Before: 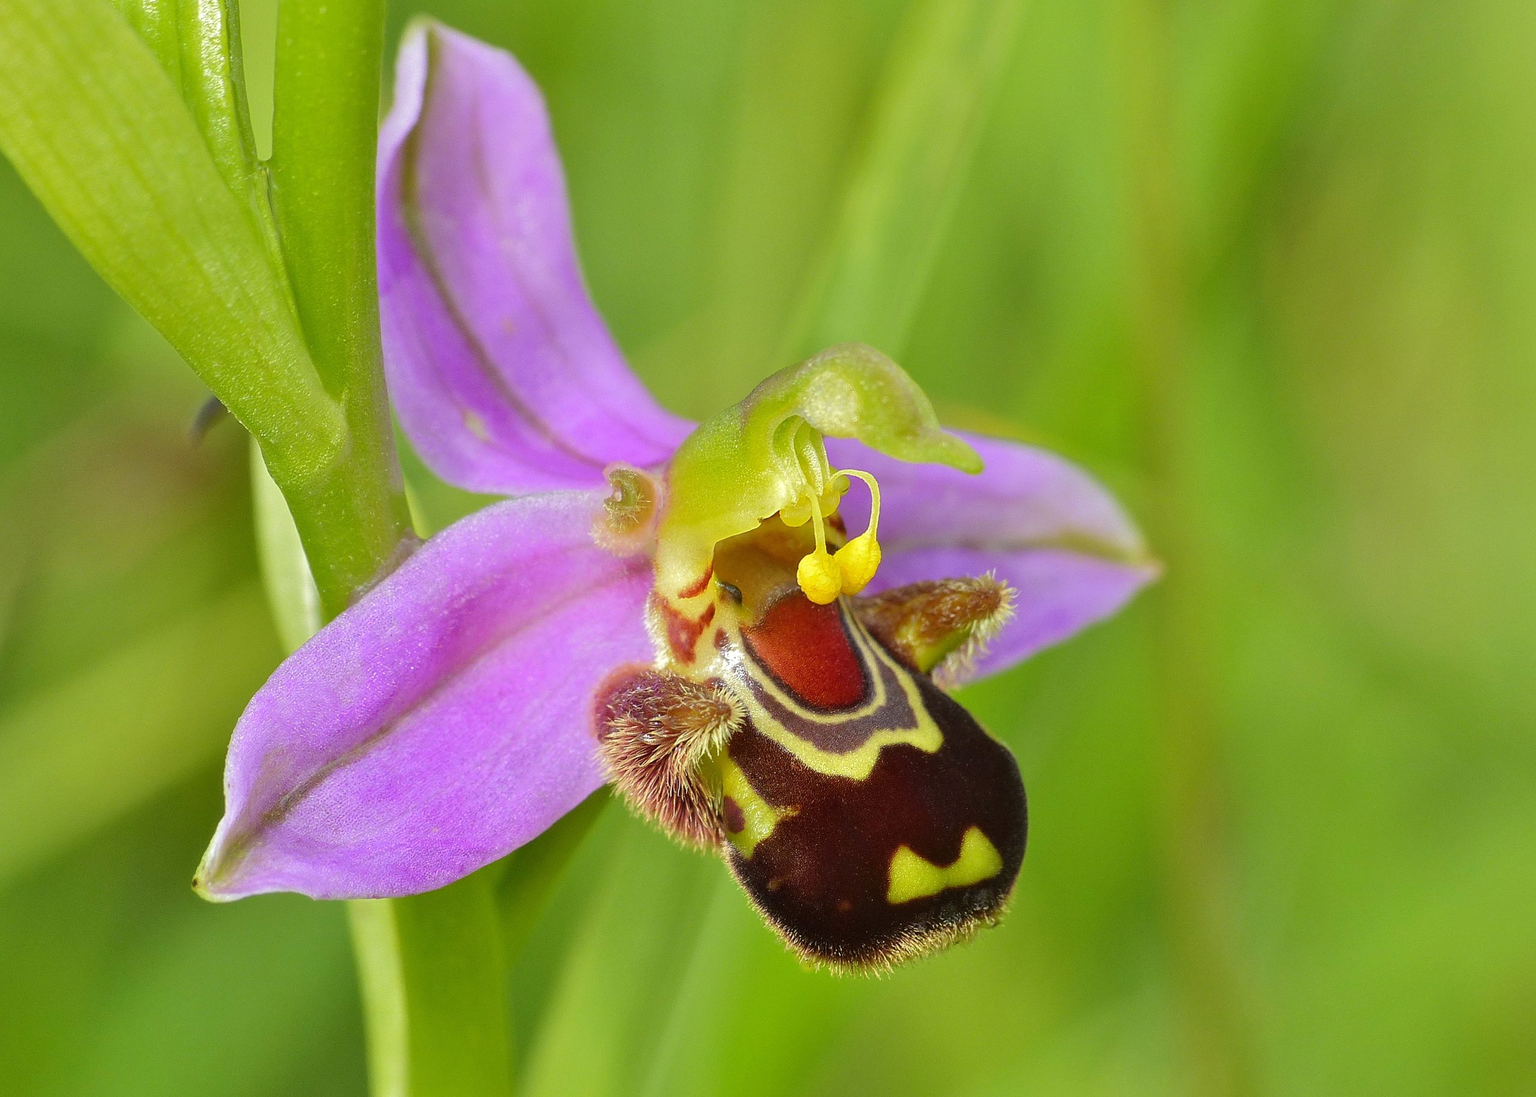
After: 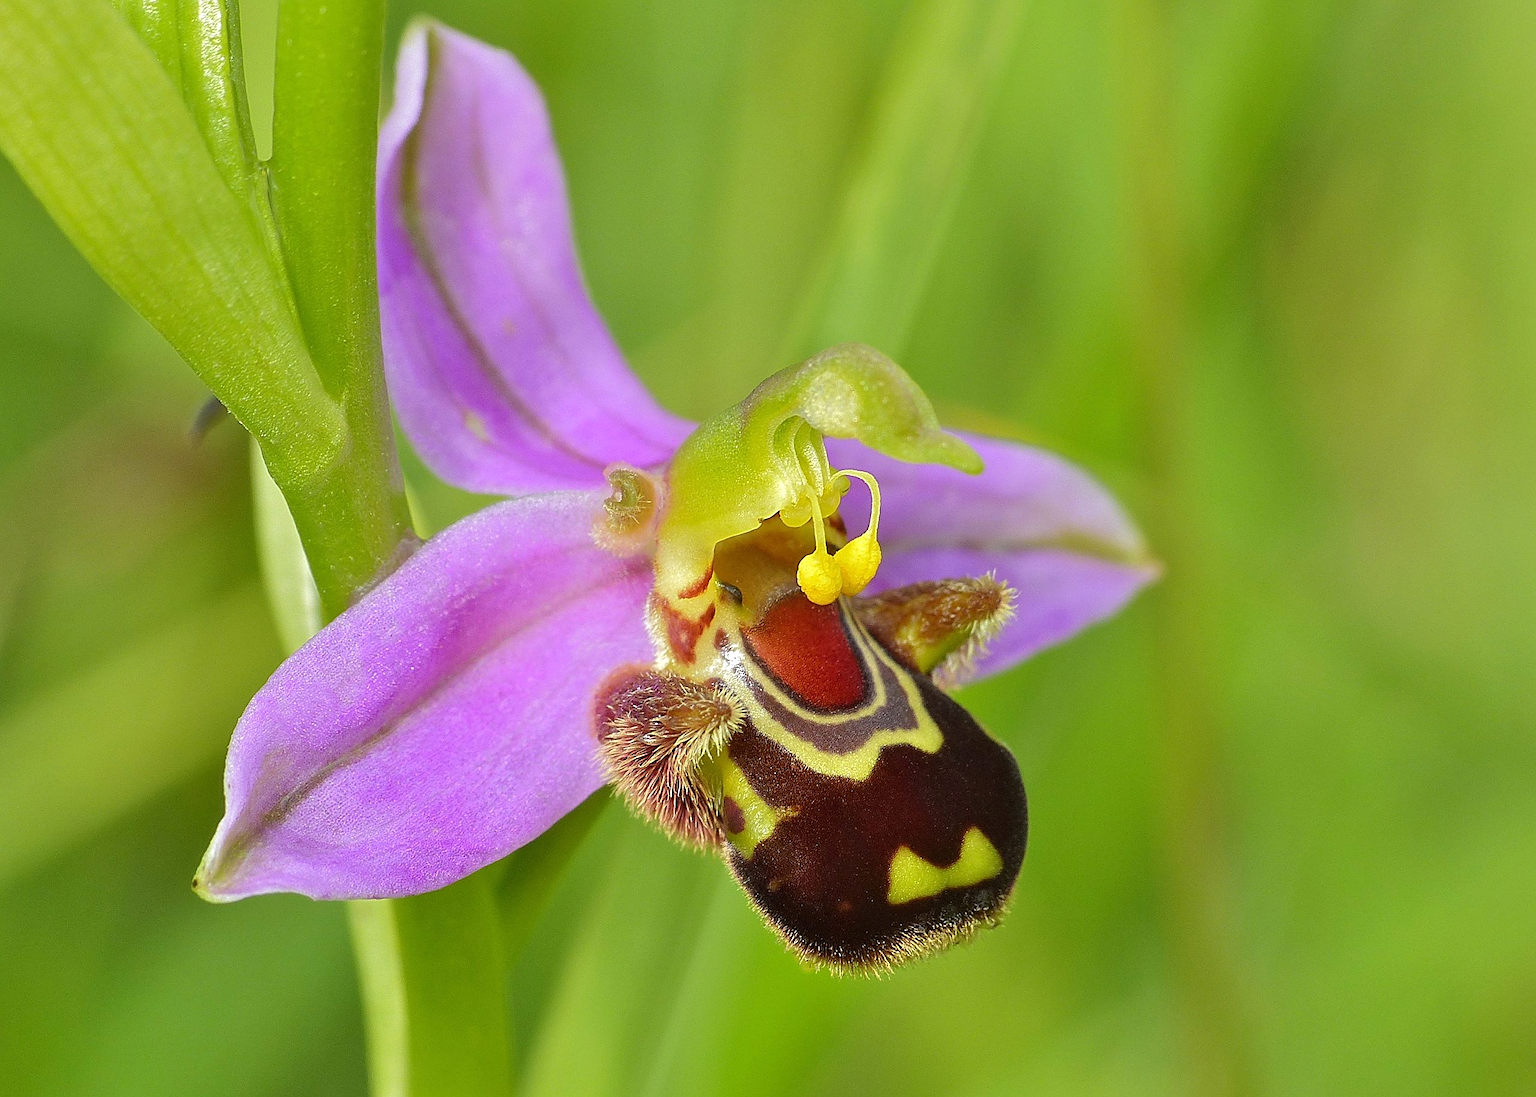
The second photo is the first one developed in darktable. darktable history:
tone equalizer: mask exposure compensation -0.487 EV
exposure: exposure 0.03 EV, compensate exposure bias true, compensate highlight preservation false
sharpen: on, module defaults
